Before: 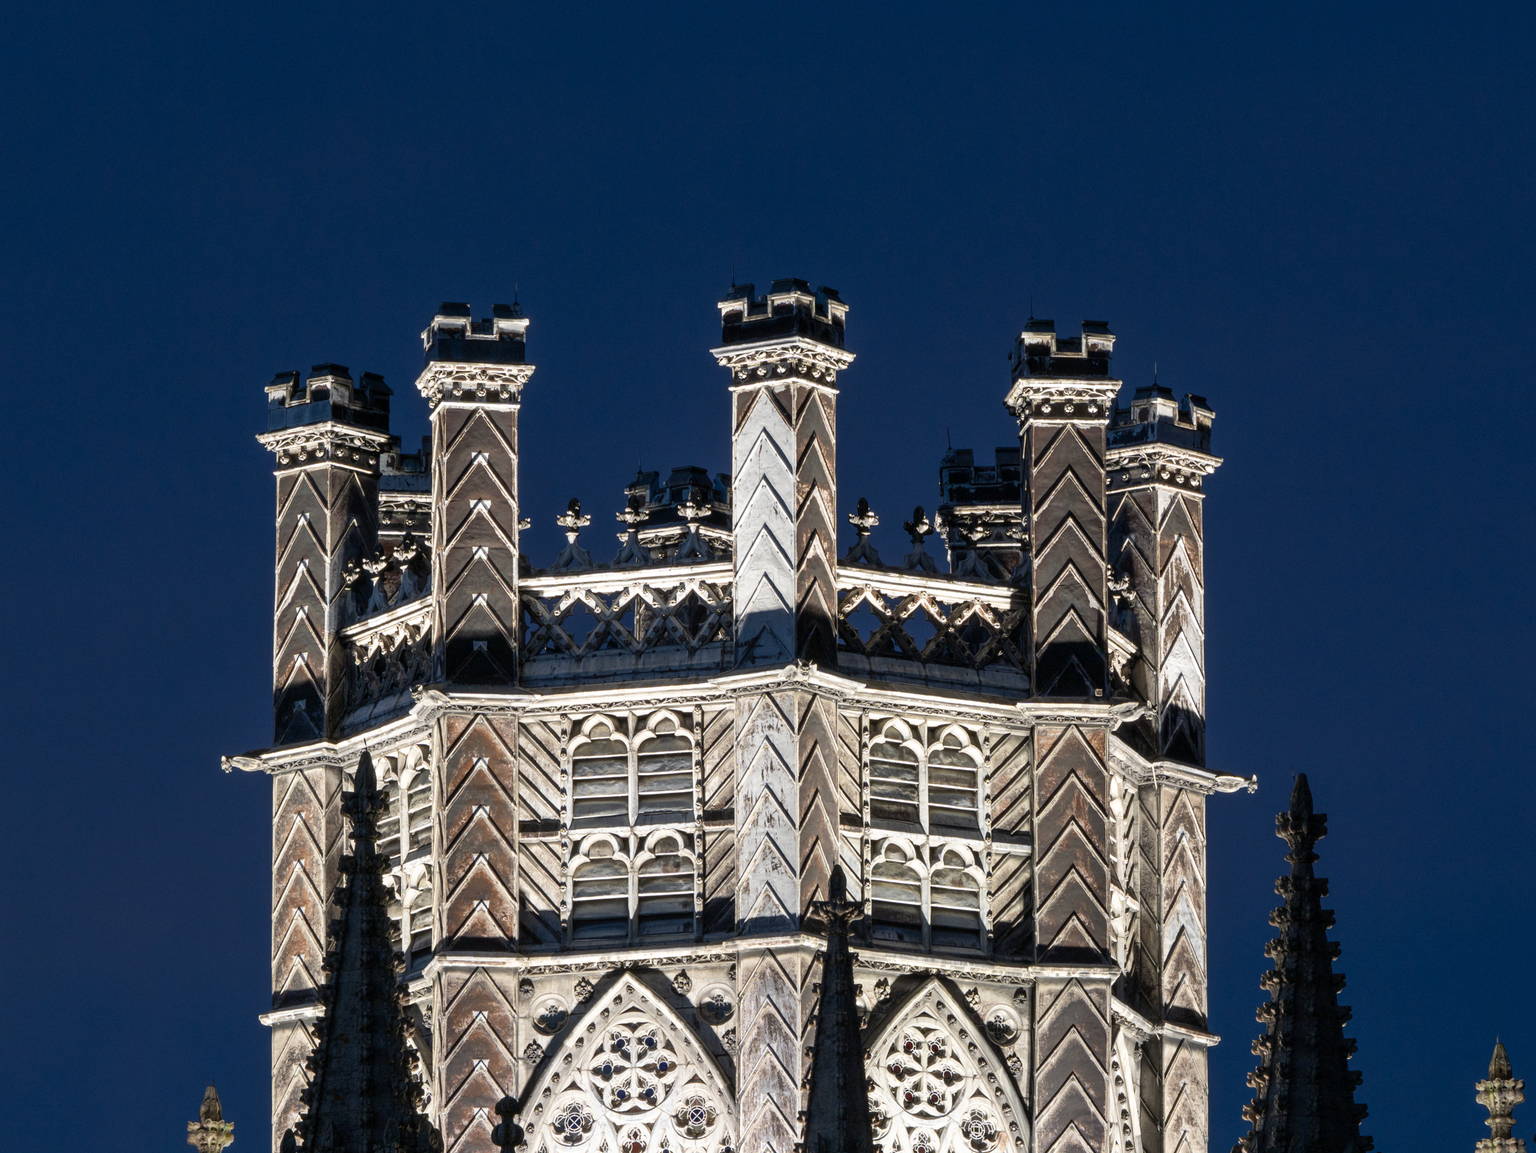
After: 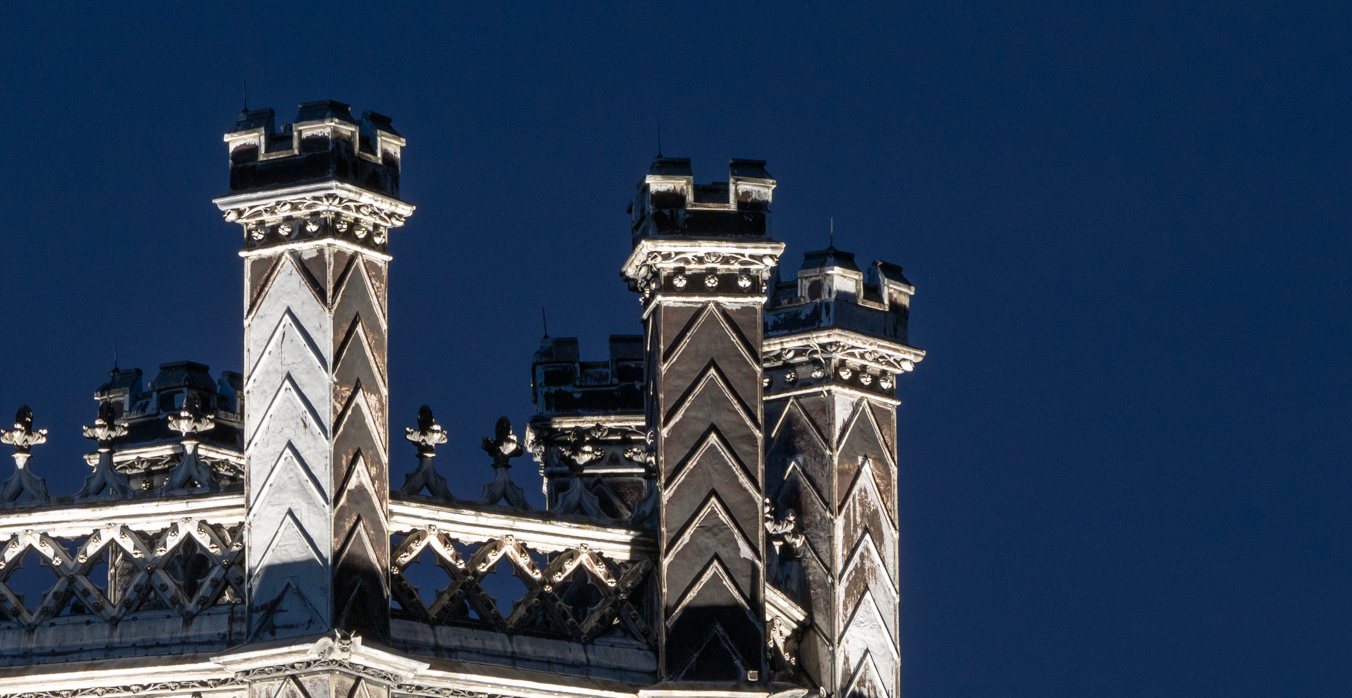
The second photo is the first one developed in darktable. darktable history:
crop: left 36.287%, top 17.871%, right 0.328%, bottom 38.492%
